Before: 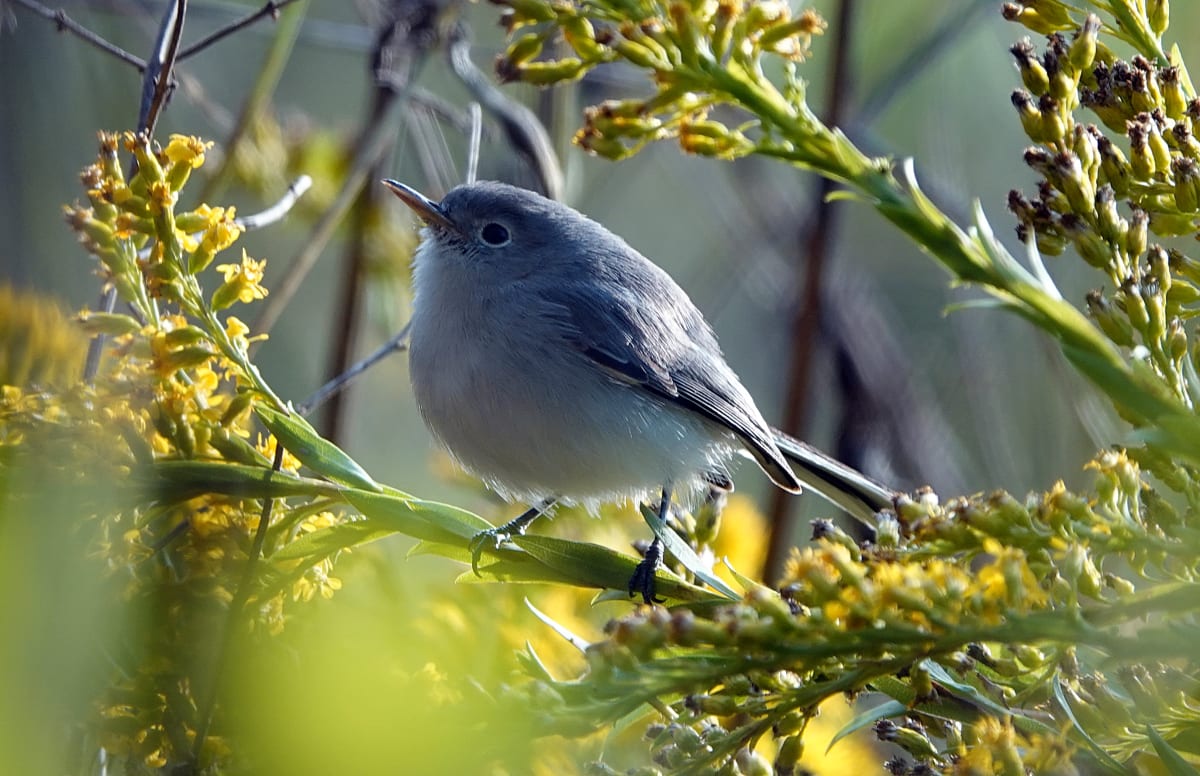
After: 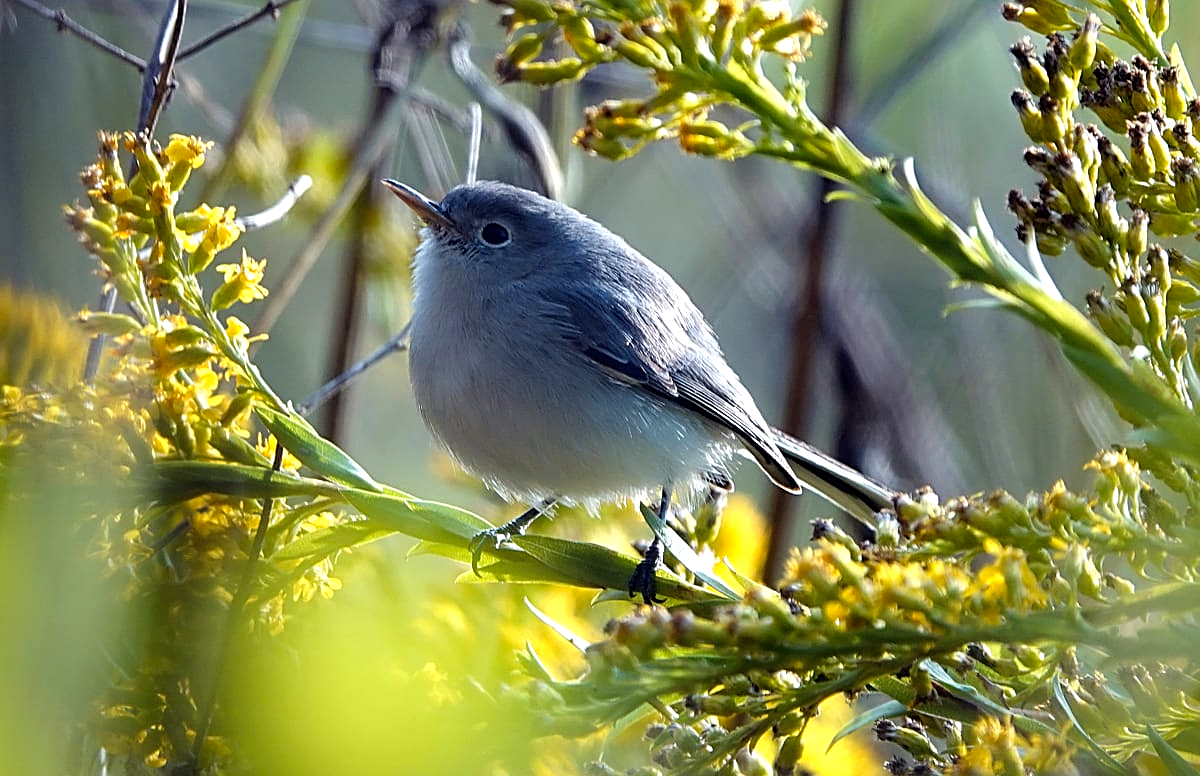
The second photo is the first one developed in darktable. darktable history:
tone equalizer: -8 EV -0.391 EV, -7 EV -0.397 EV, -6 EV -0.354 EV, -5 EV -0.19 EV, -3 EV 0.248 EV, -2 EV 0.321 EV, -1 EV 0.406 EV, +0 EV 0.437 EV
color balance rgb: perceptual saturation grading › global saturation 0.436%, global vibrance 16.553%, saturation formula JzAzBz (2021)
sharpen: amount 0.473
